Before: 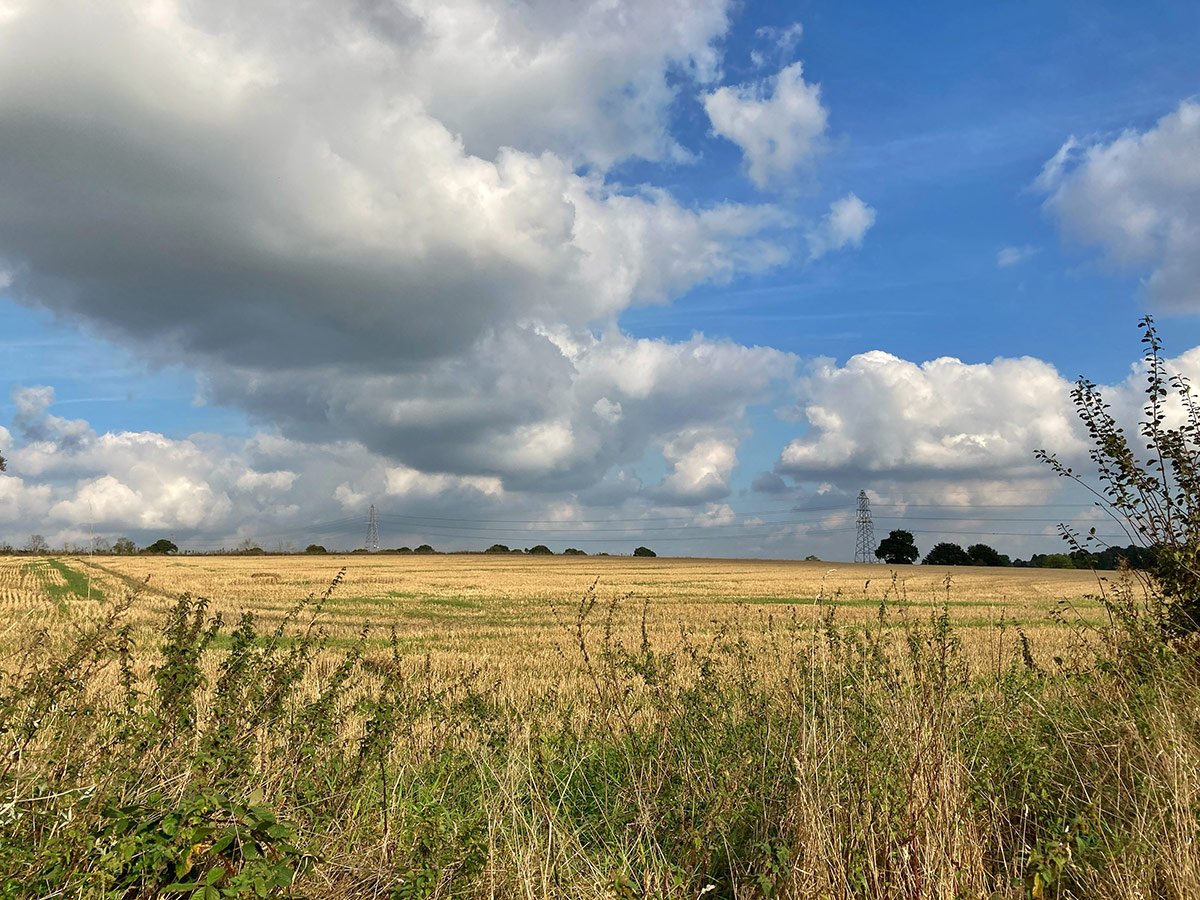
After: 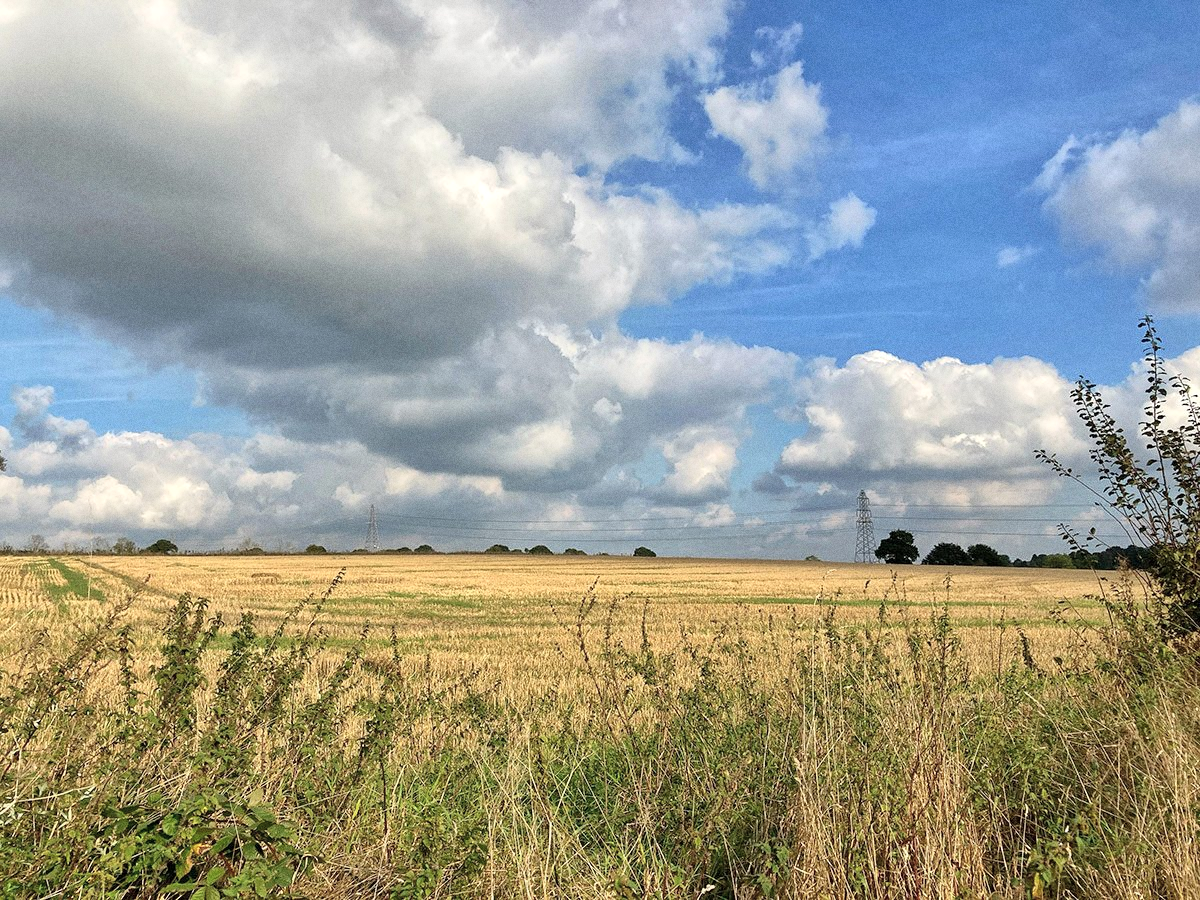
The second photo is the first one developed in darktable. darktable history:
global tonemap: drago (1, 100), detail 1
grain: coarseness 0.09 ISO
